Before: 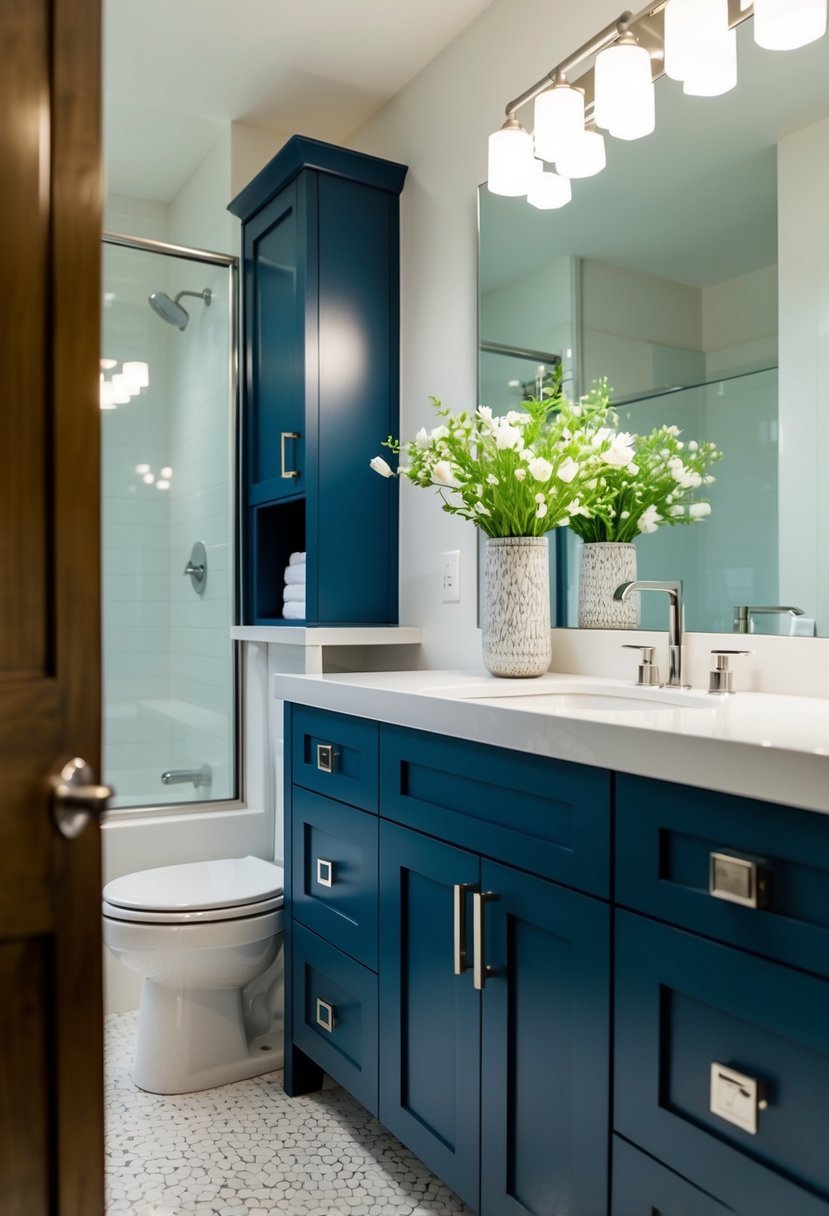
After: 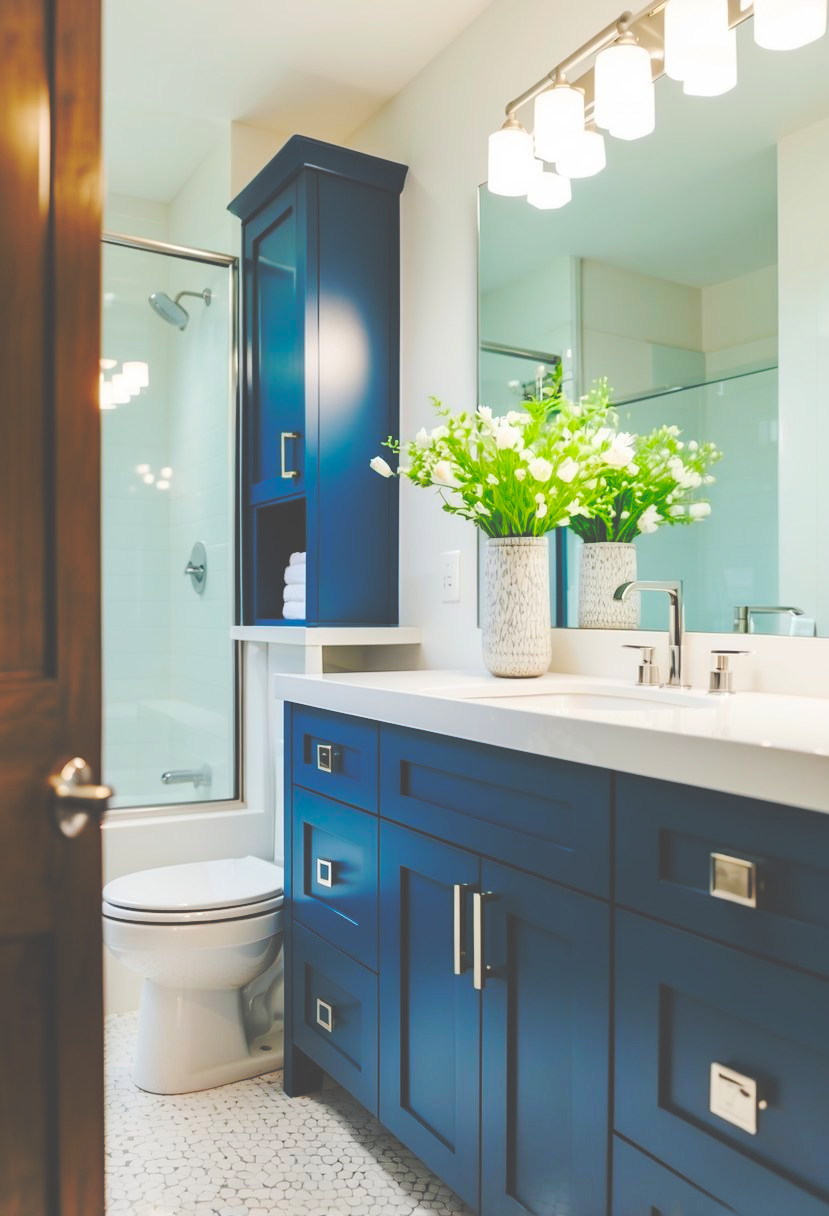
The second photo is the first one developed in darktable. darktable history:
contrast brightness saturation: contrast 0.07, brightness 0.18, saturation 0.4
base curve: curves: ch0 [(0, 0.024) (0.055, 0.065) (0.121, 0.166) (0.236, 0.319) (0.693, 0.726) (1, 1)], preserve colors none
